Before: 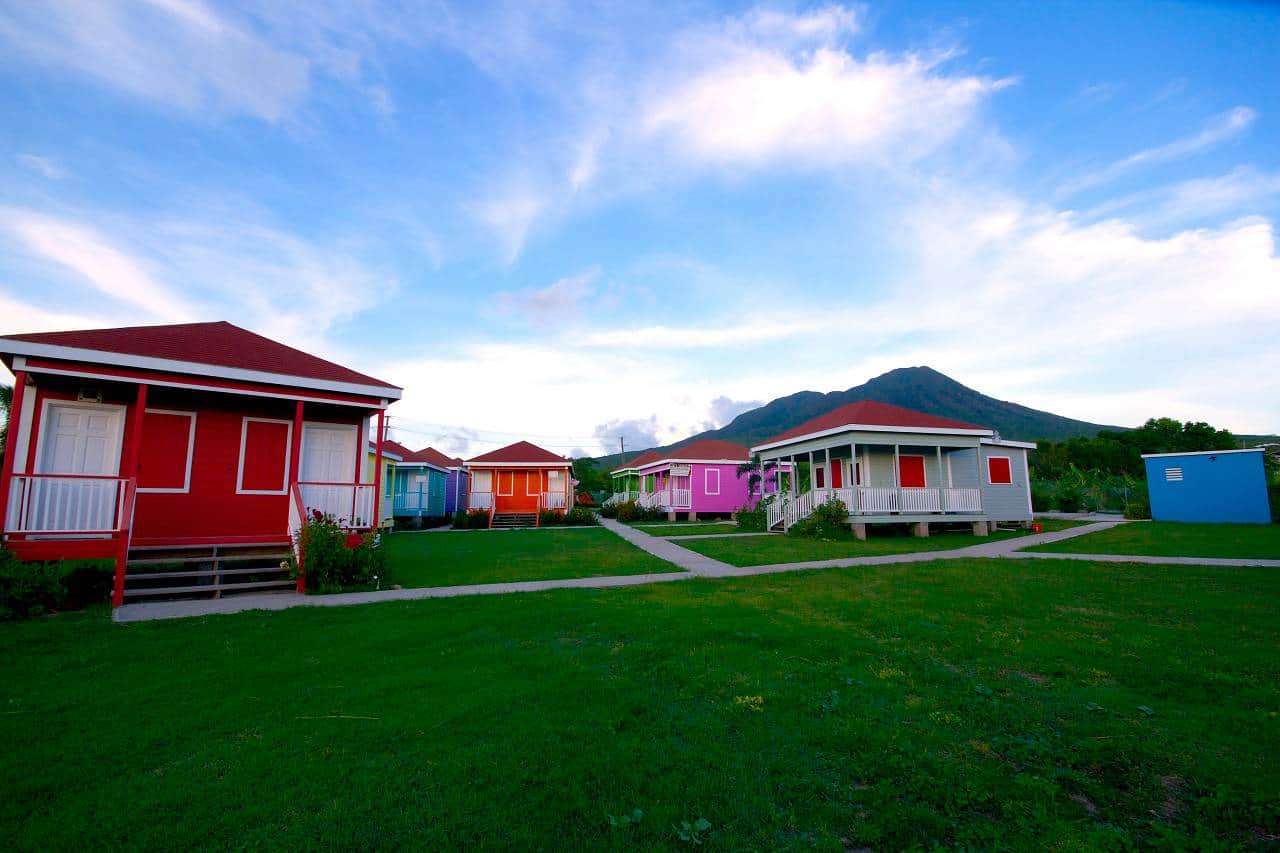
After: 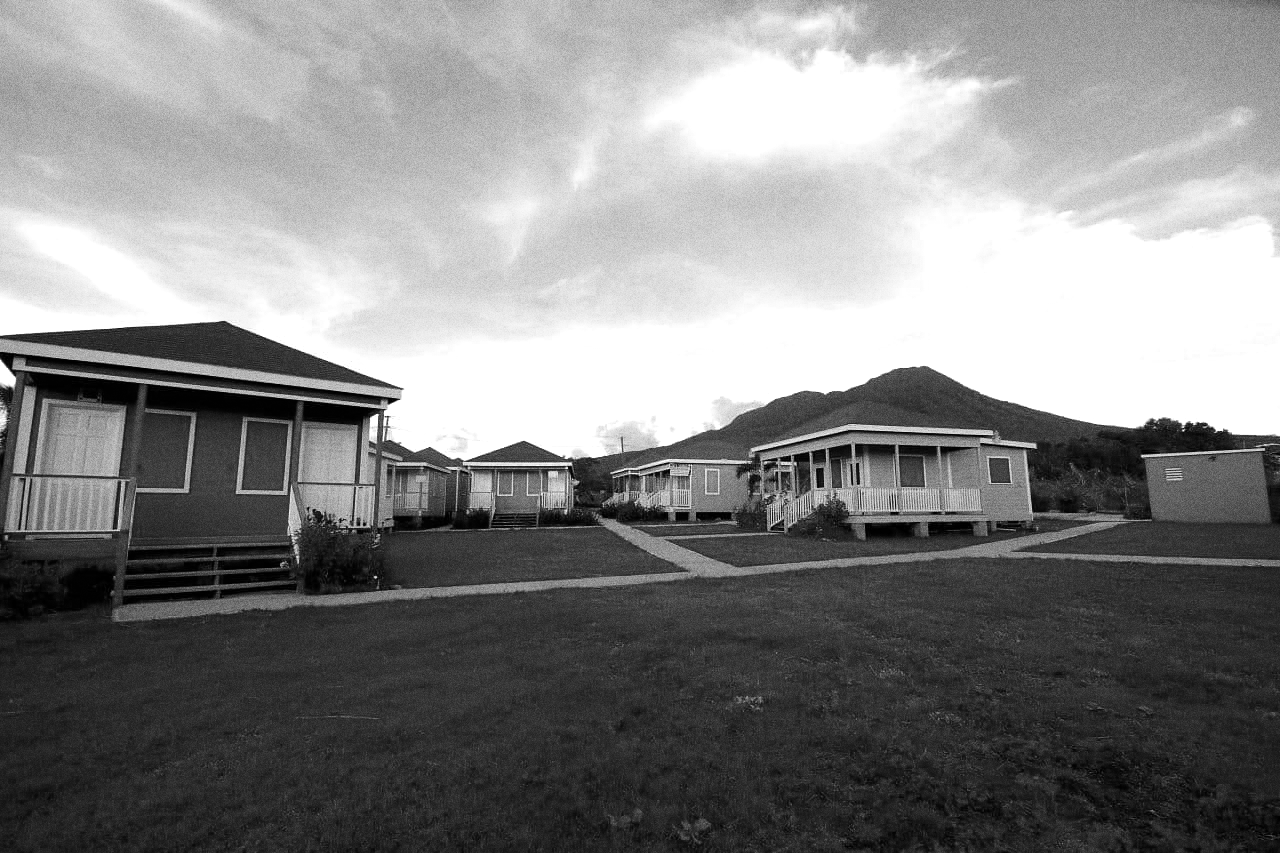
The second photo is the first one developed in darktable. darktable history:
white balance: red 0.988, blue 1.017
monochrome: a 32, b 64, size 2.3
color zones: curves: ch0 [(0, 0.6) (0.129, 0.508) (0.193, 0.483) (0.429, 0.5) (0.571, 0.5) (0.714, 0.5) (0.857, 0.5) (1, 0.6)]; ch1 [(0, 0.481) (0.112, 0.245) (0.213, 0.223) (0.429, 0.233) (0.571, 0.231) (0.683, 0.242) (0.857, 0.296) (1, 0.481)]
grain: coarseness 0.09 ISO, strength 40%
tone equalizer: -8 EV -0.417 EV, -7 EV -0.389 EV, -6 EV -0.333 EV, -5 EV -0.222 EV, -3 EV 0.222 EV, -2 EV 0.333 EV, -1 EV 0.389 EV, +0 EV 0.417 EV, edges refinement/feathering 500, mask exposure compensation -1.57 EV, preserve details no
shadows and highlights: shadows 20.55, highlights -20.99, soften with gaussian
